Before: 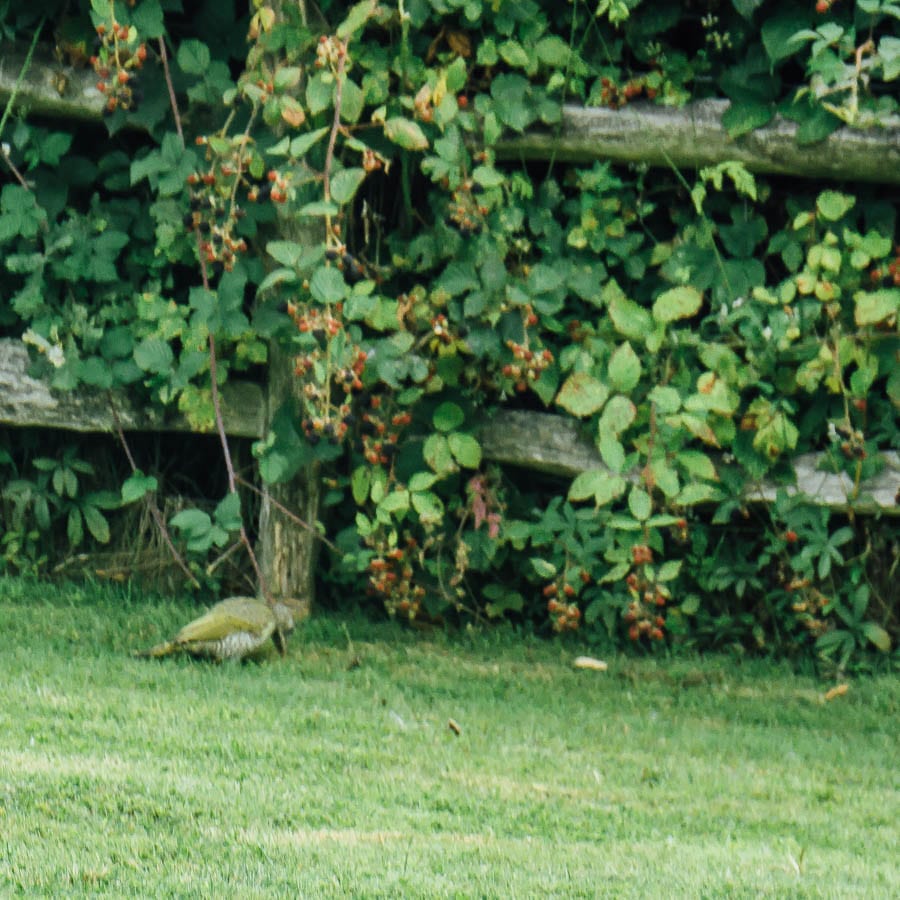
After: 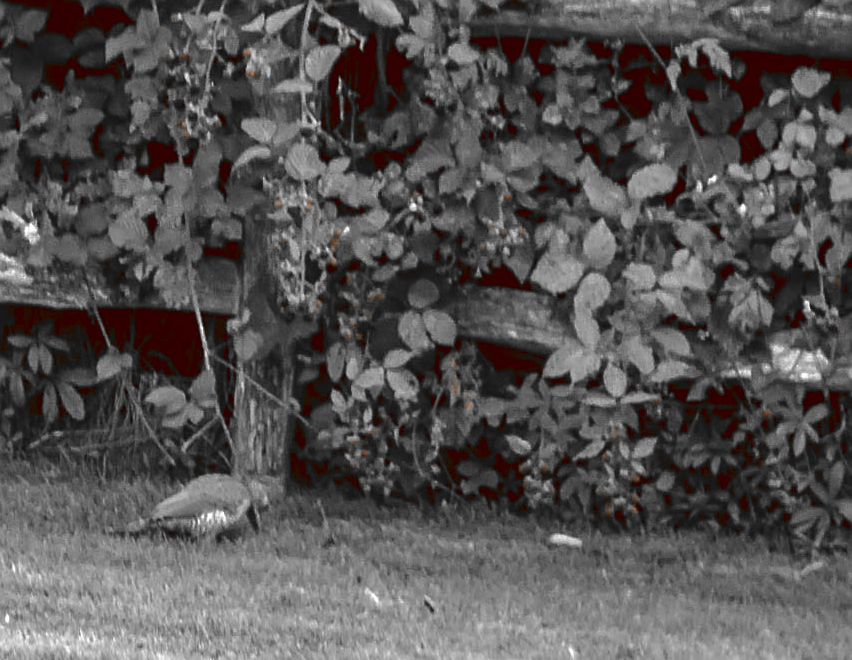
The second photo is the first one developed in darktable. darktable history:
color correction: highlights a* -14.99, highlights b* -16.31, shadows a* 10.44, shadows b* 30
sharpen: on, module defaults
velvia: on, module defaults
exposure: black level correction 0.001, compensate exposure bias true, compensate highlight preservation false
crop and rotate: left 2.798%, top 13.724%, right 2.509%, bottom 12.906%
color zones: curves: ch0 [(0, 0.352) (0.143, 0.407) (0.286, 0.386) (0.429, 0.431) (0.571, 0.829) (0.714, 0.853) (0.857, 0.833) (1, 0.352)]; ch1 [(0, 0.604) (0.072, 0.726) (0.096, 0.608) (0.205, 0.007) (0.571, -0.006) (0.839, -0.013) (0.857, -0.012) (1, 0.604)]
